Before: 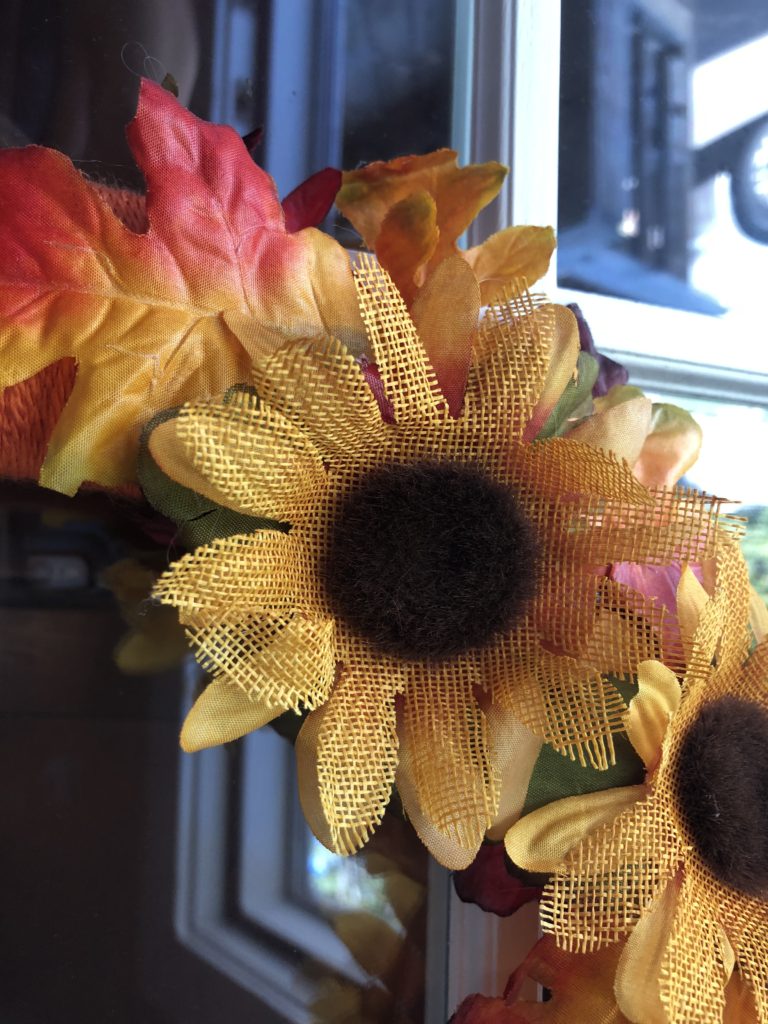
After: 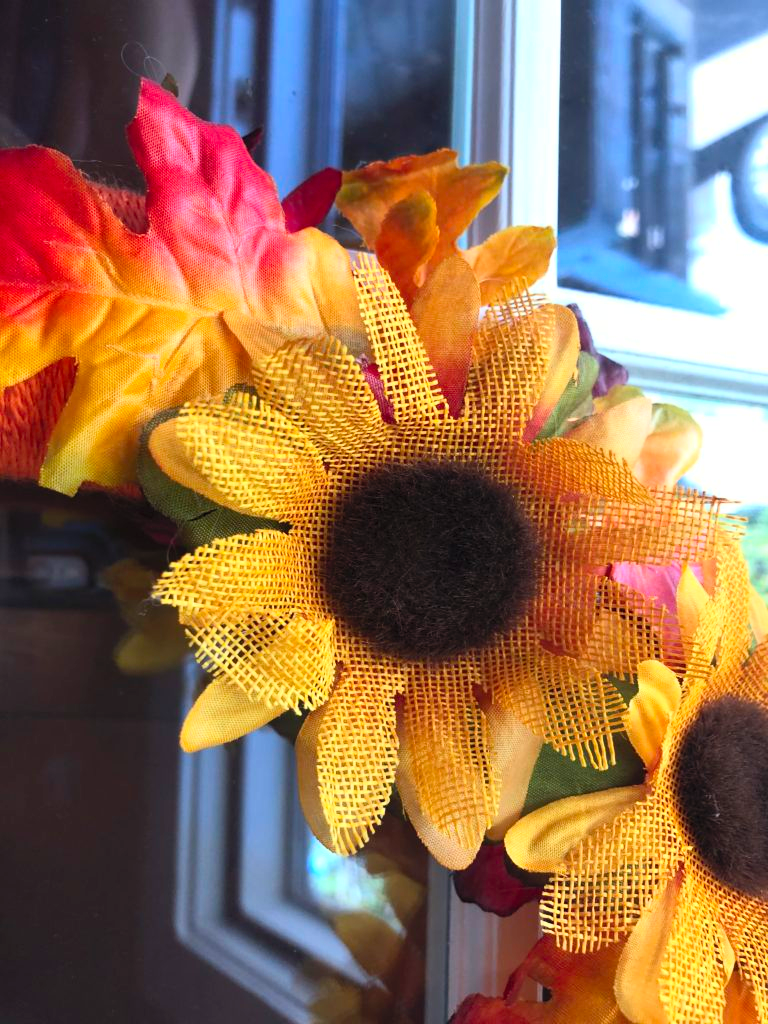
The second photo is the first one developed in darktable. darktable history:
contrast brightness saturation: contrast 0.242, brightness 0.266, saturation 0.385
